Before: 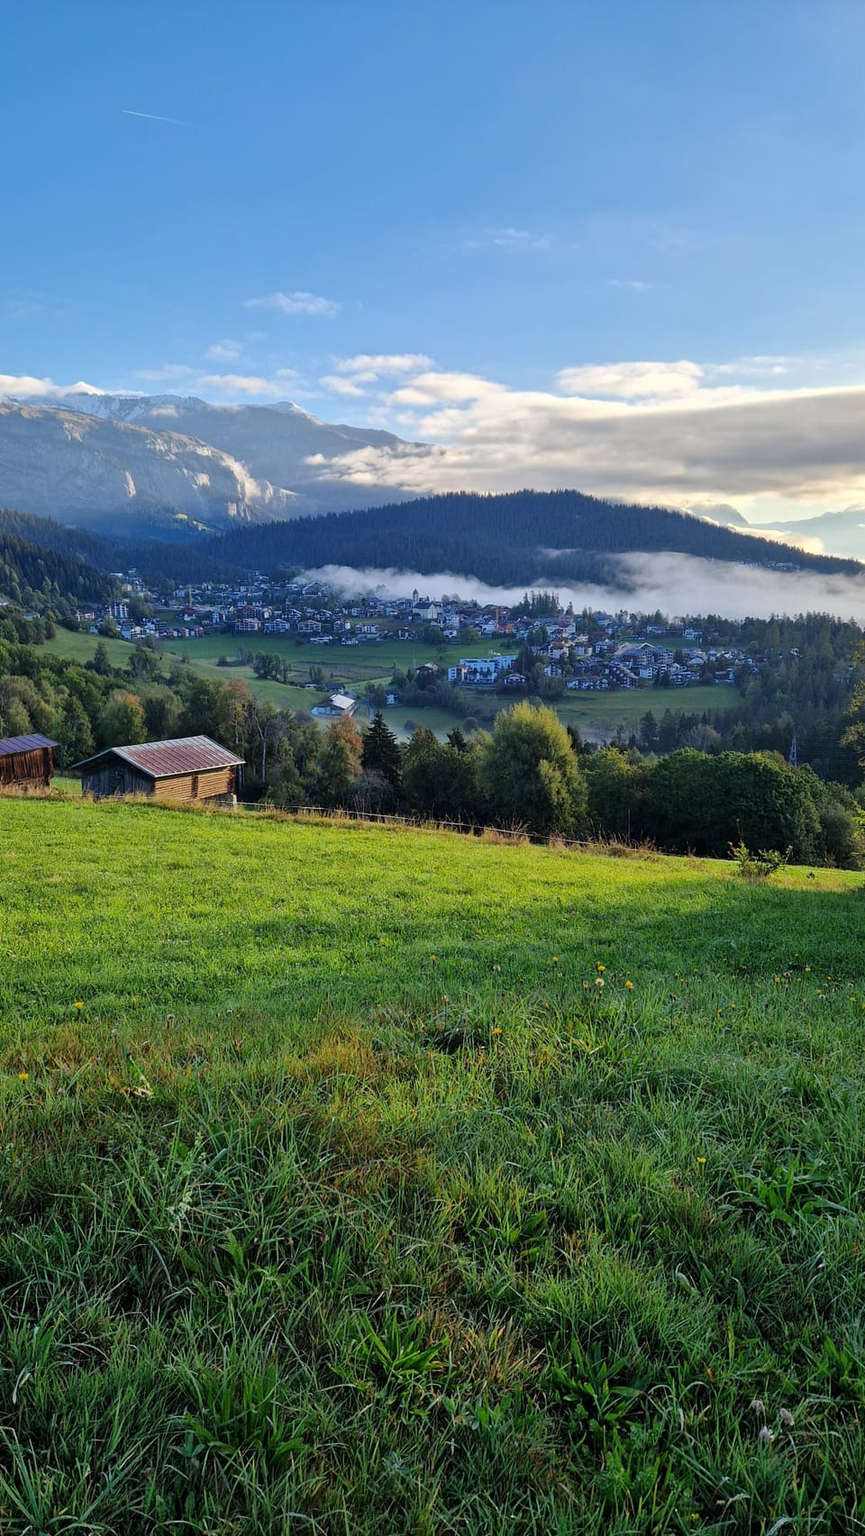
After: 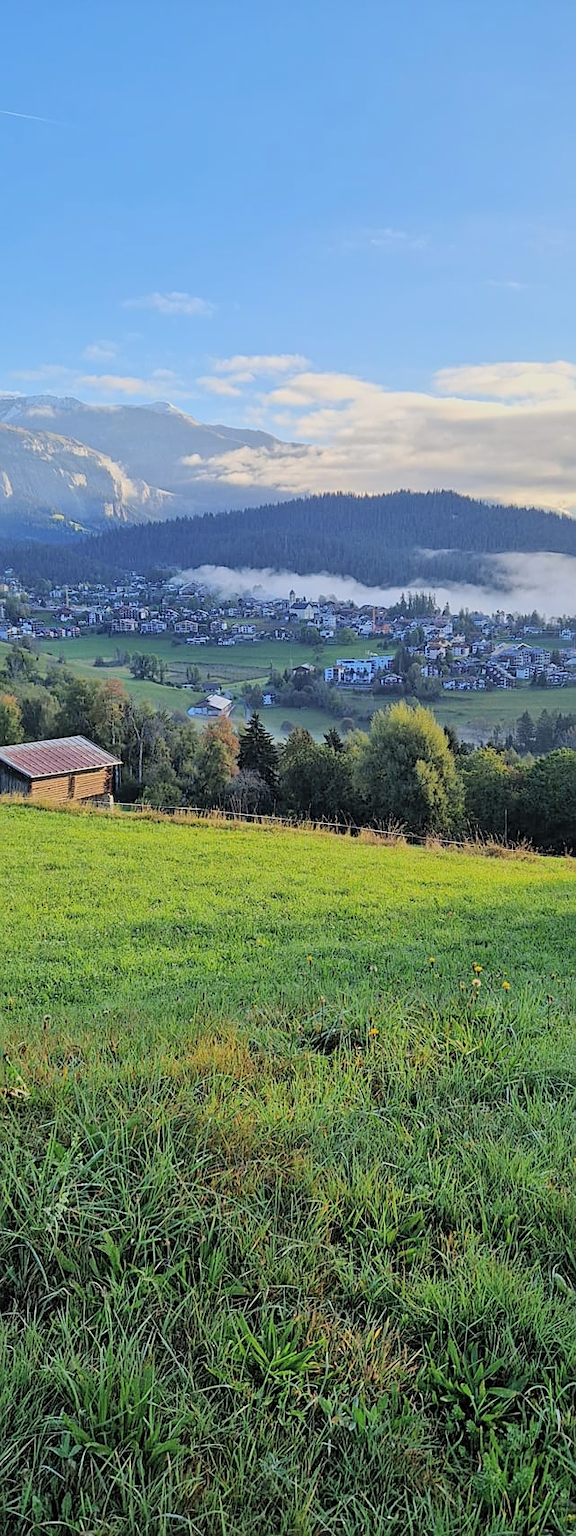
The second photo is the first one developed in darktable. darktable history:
sharpen: on, module defaults
crop and rotate: left 14.292%, right 19.041%
global tonemap: drago (0.7, 100)
